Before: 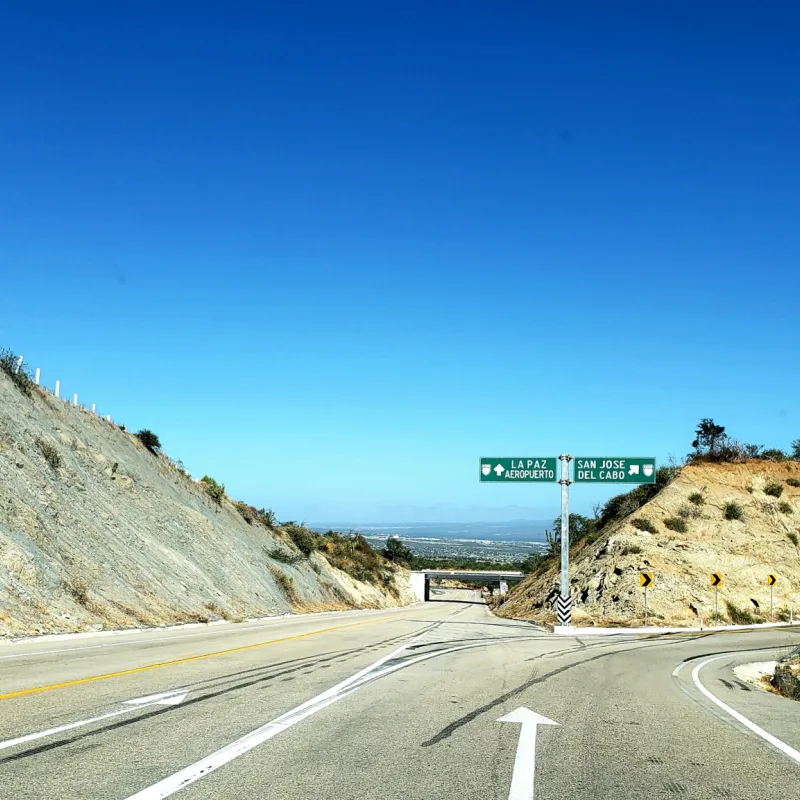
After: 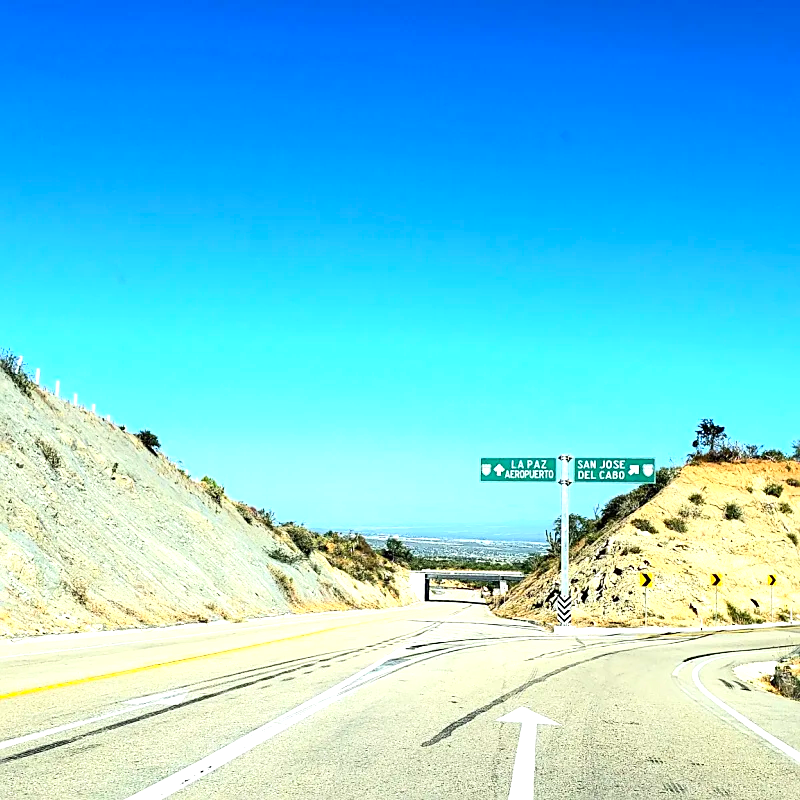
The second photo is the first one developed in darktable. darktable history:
sharpen: on, module defaults
exposure: black level correction 0, exposure 0.7 EV, compensate exposure bias true, compensate highlight preservation false
contrast brightness saturation: contrast 0.2, brightness 0.16, saturation 0.22
